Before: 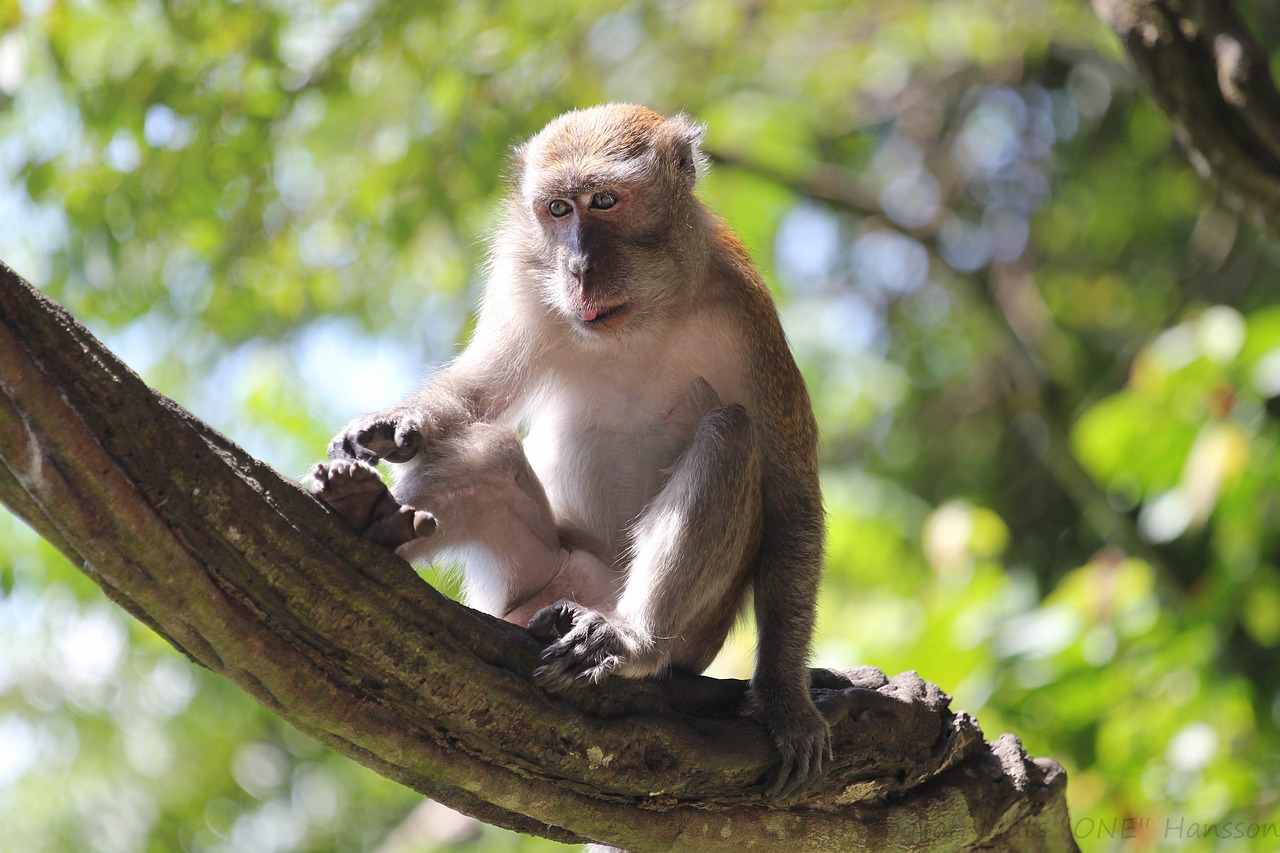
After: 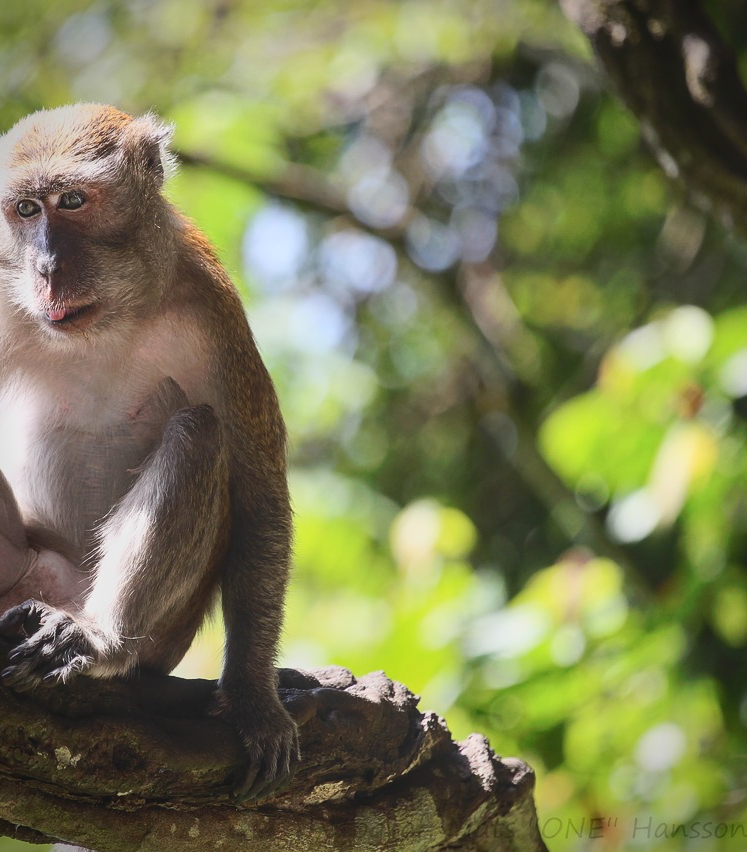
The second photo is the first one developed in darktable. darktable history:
local contrast: highlights 45%, shadows 7%, detail 100%
crop: left 41.579%
tone curve: curves: ch0 [(0, 0) (0.003, 0.013) (0.011, 0.017) (0.025, 0.028) (0.044, 0.049) (0.069, 0.07) (0.1, 0.103) (0.136, 0.143) (0.177, 0.186) (0.224, 0.232) (0.277, 0.282) (0.335, 0.333) (0.399, 0.405) (0.468, 0.477) (0.543, 0.54) (0.623, 0.627) (0.709, 0.709) (0.801, 0.798) (0.898, 0.902) (1, 1)], preserve colors none
vignetting: brightness -0.644, saturation -0.012
contrast brightness saturation: contrast 0.282
